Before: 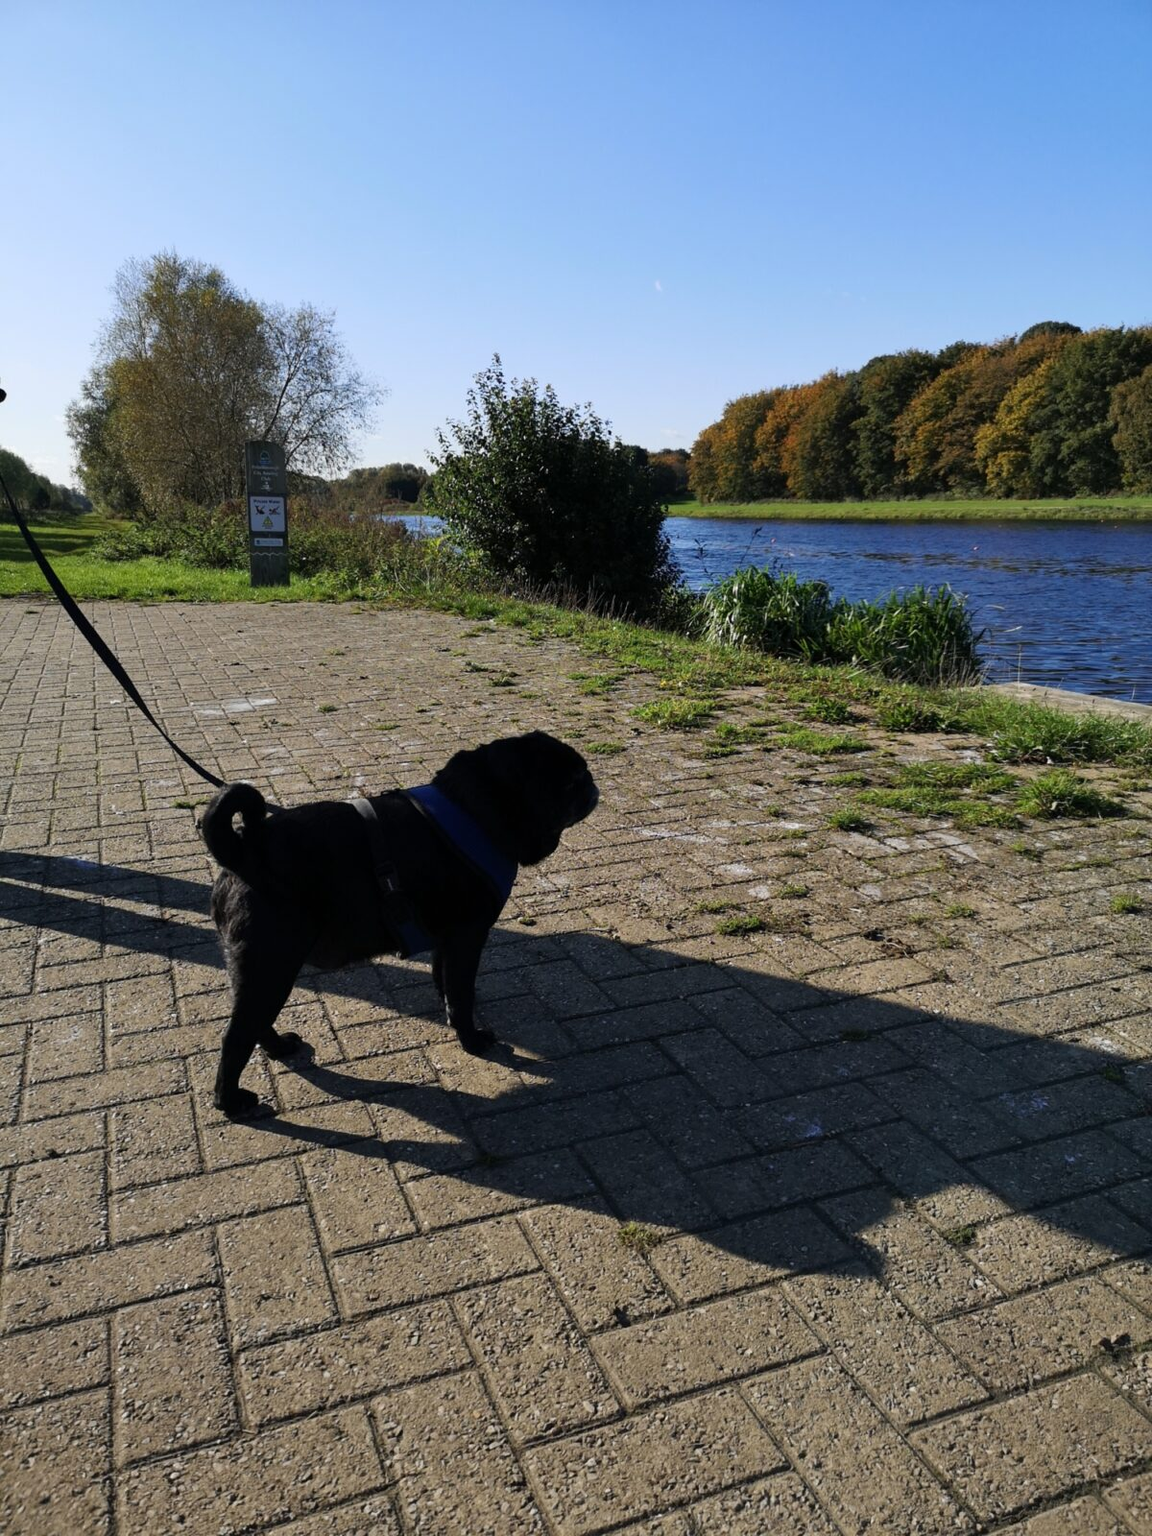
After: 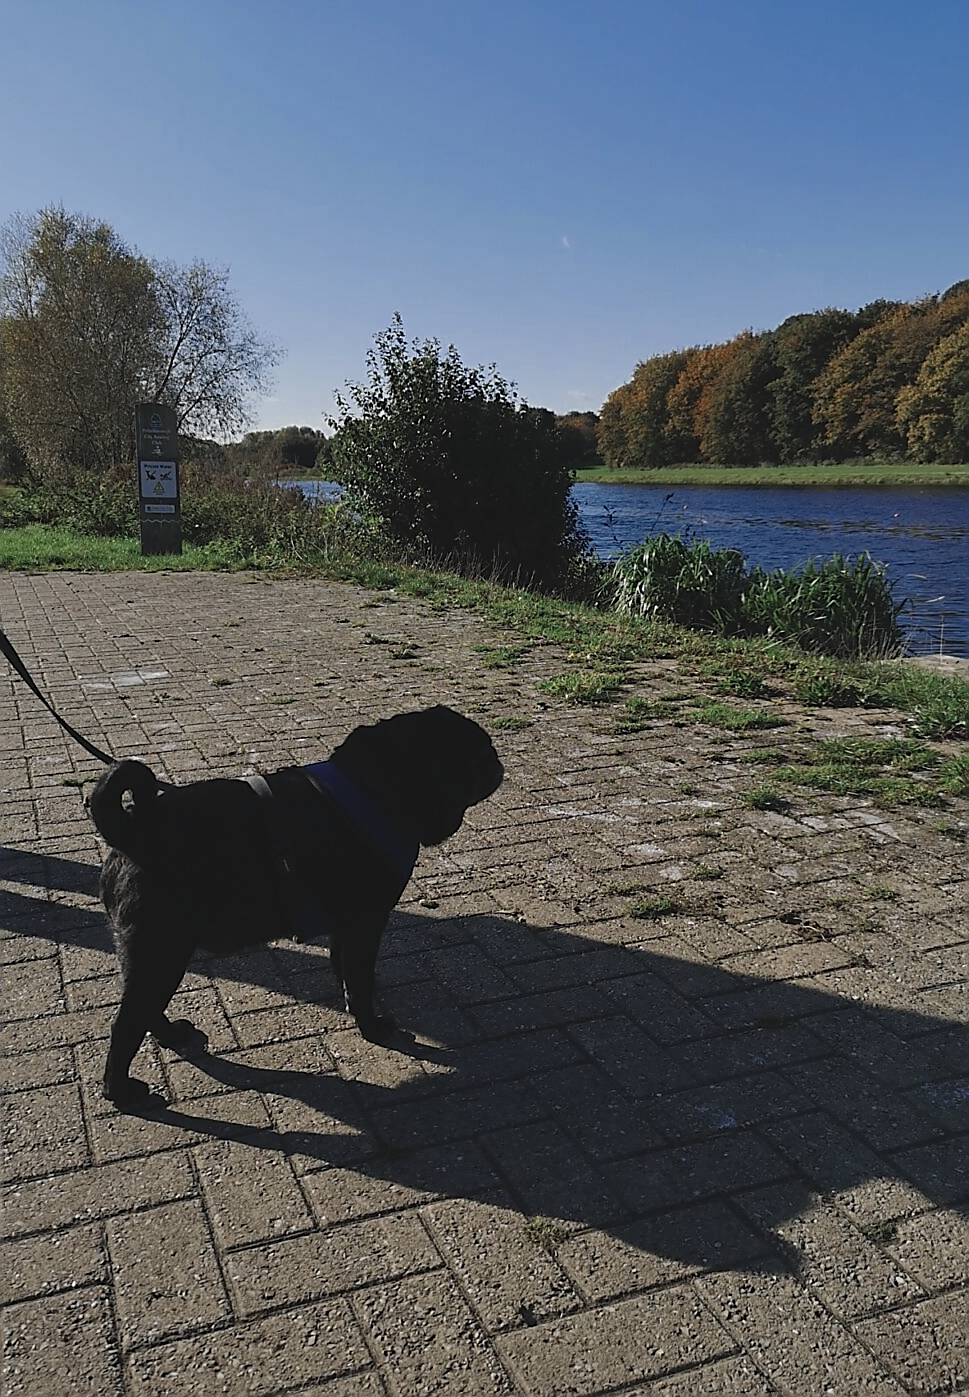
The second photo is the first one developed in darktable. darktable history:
crop: left 10.005%, top 3.554%, right 9.19%, bottom 9.12%
color zones: curves: ch0 [(0, 0.5) (0.125, 0.4) (0.25, 0.5) (0.375, 0.4) (0.5, 0.4) (0.625, 0.35) (0.75, 0.35) (0.875, 0.5)]; ch1 [(0, 0.35) (0.125, 0.45) (0.25, 0.35) (0.375, 0.35) (0.5, 0.35) (0.625, 0.35) (0.75, 0.45) (0.875, 0.35)]; ch2 [(0, 0.6) (0.125, 0.5) (0.25, 0.5) (0.375, 0.6) (0.5, 0.6) (0.625, 0.5) (0.75, 0.5) (0.875, 0.5)]
exposure: black level correction -0.036, exposure -0.497 EV, compensate highlight preservation false
base curve: curves: ch0 [(0.017, 0) (0.425, 0.441) (0.844, 0.933) (1, 1)], exposure shift 0.01, preserve colors none
local contrast: mode bilateral grid, contrast 15, coarseness 36, detail 105%, midtone range 0.2
sharpen: radius 1.375, amount 1.258, threshold 0.741
